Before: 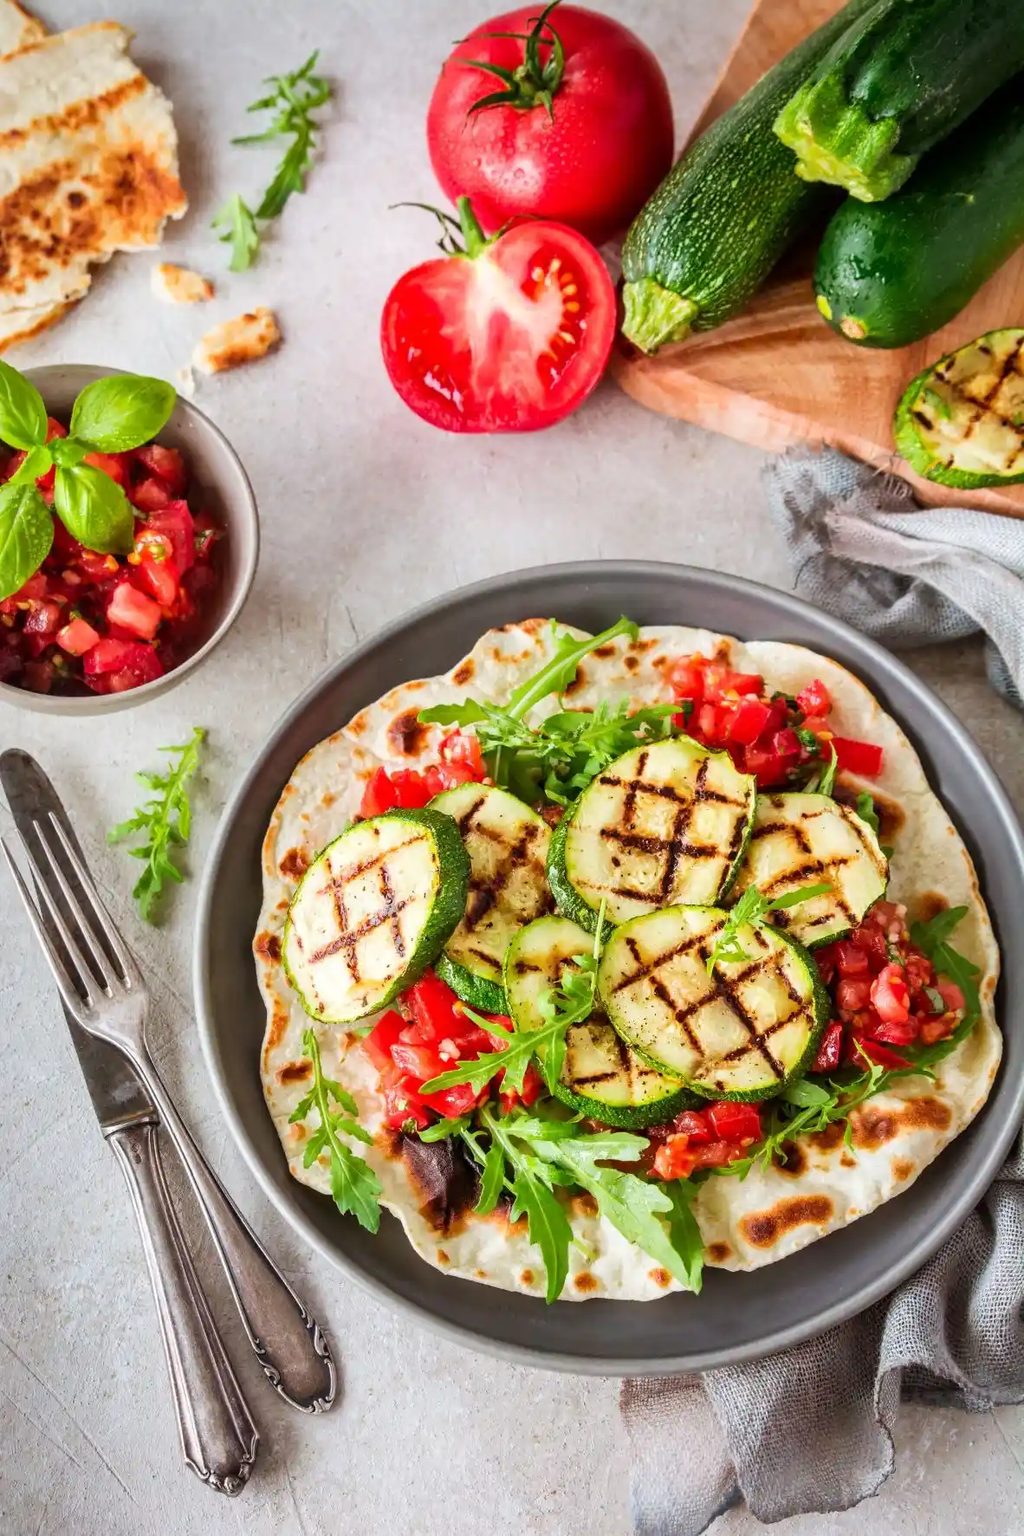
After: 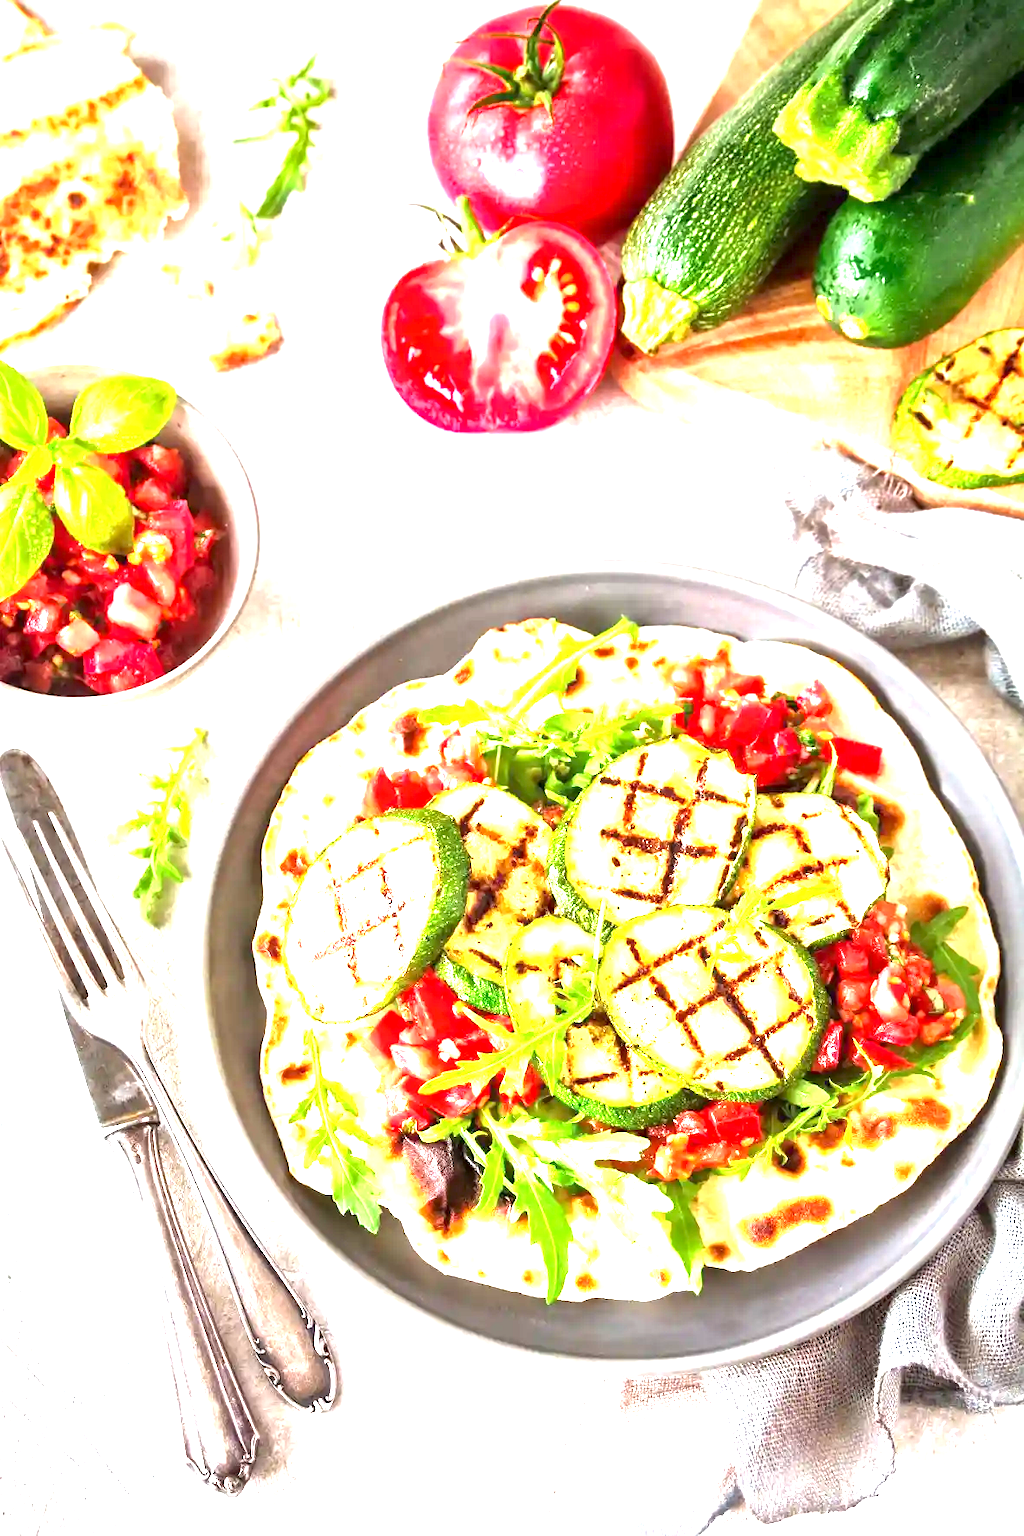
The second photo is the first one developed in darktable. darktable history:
exposure: exposure 2.186 EV, compensate highlight preservation false
local contrast: mode bilateral grid, contrast 20, coarseness 51, detail 120%, midtone range 0.2
